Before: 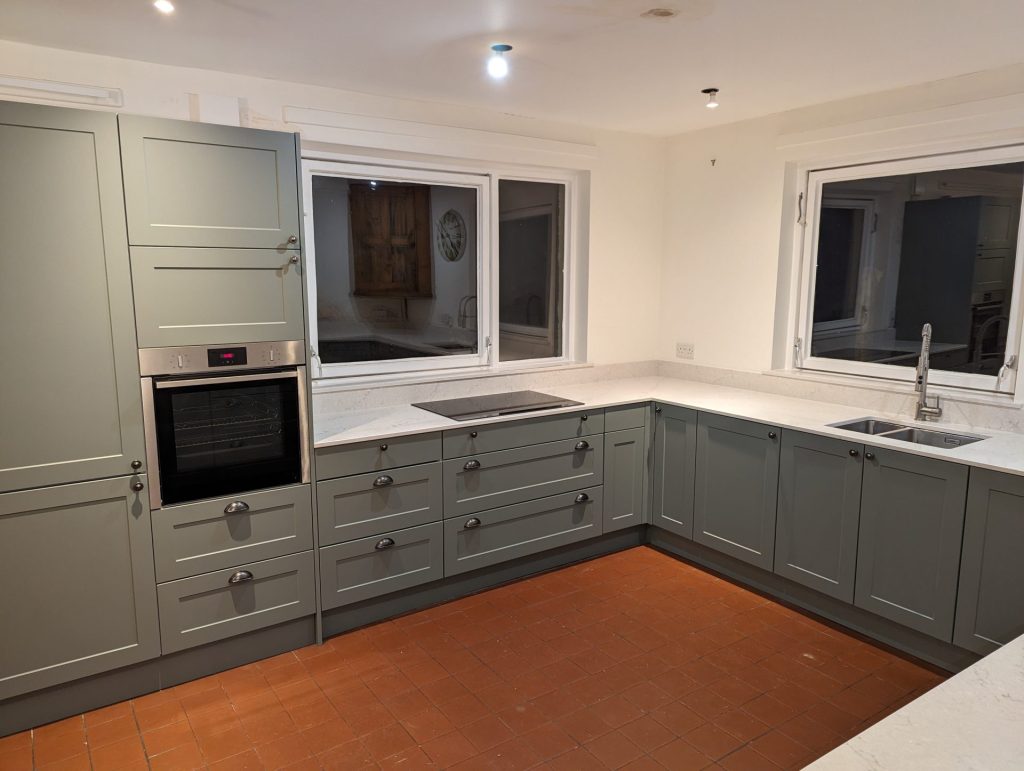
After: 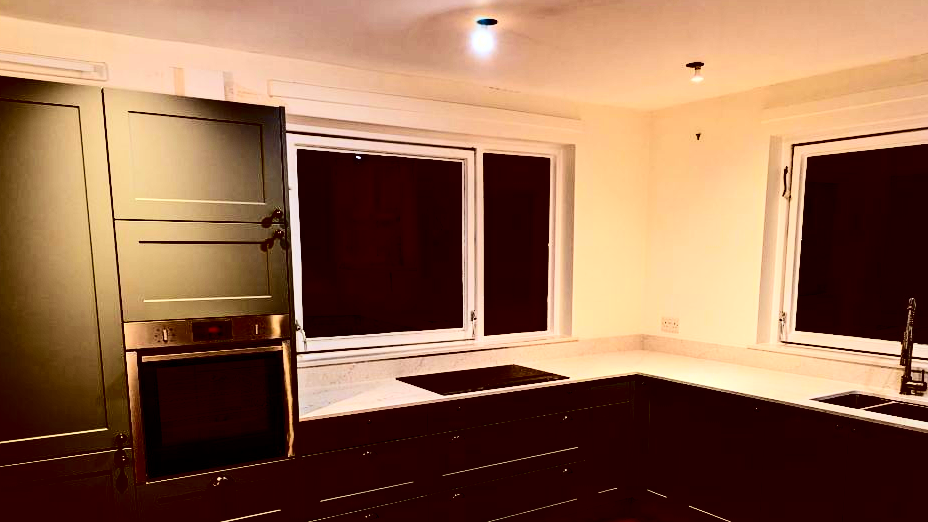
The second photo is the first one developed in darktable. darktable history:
contrast brightness saturation: contrast 0.77, brightness -1, saturation 1
crop: left 1.509%, top 3.452%, right 7.696%, bottom 28.452%
rgb levels: mode RGB, independent channels, levels [[0, 0.5, 1], [0, 0.521, 1], [0, 0.536, 1]]
